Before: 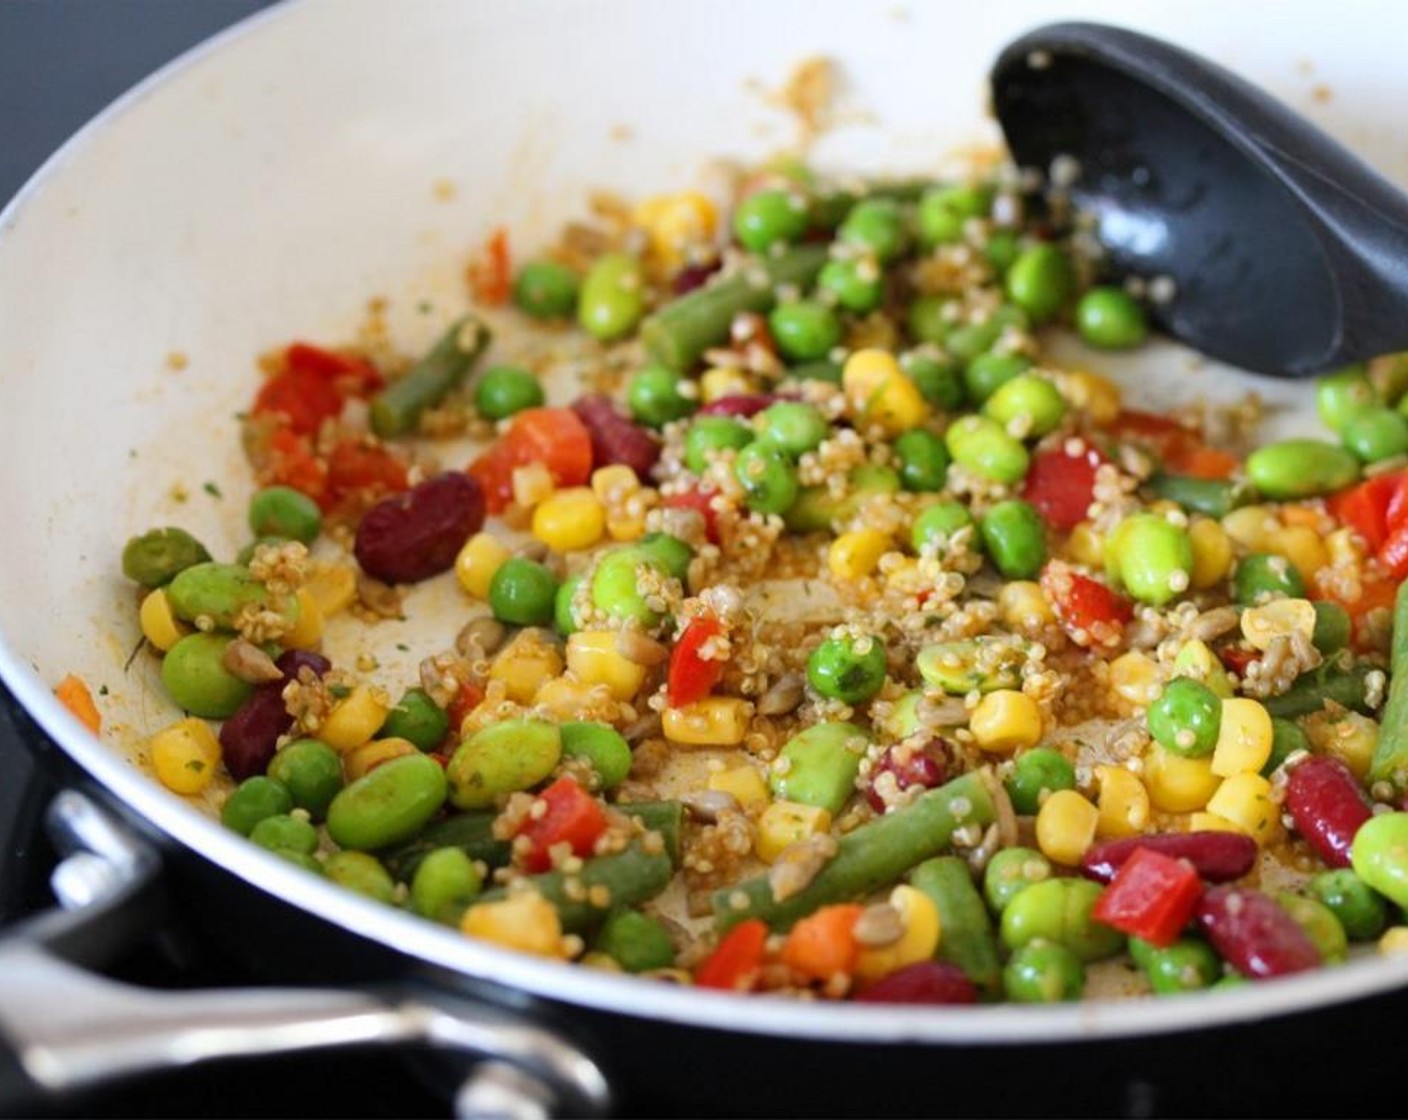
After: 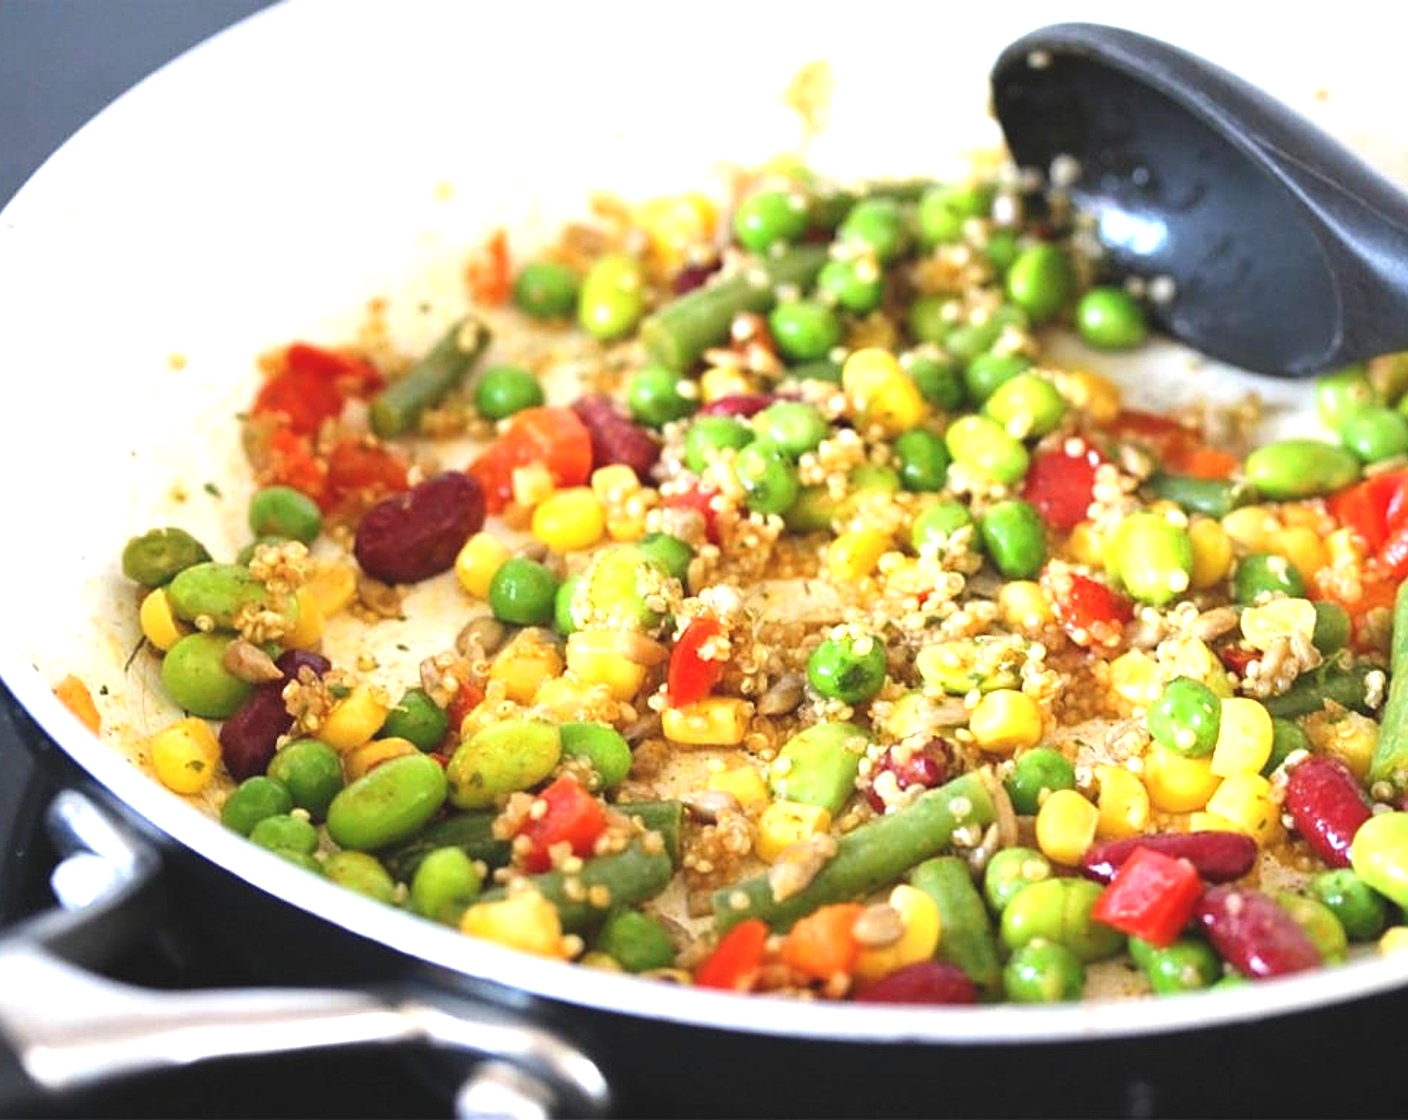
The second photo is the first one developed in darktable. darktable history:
sharpen: on, module defaults
exposure: black level correction -0.005, exposure 1.004 EV, compensate highlight preservation false
